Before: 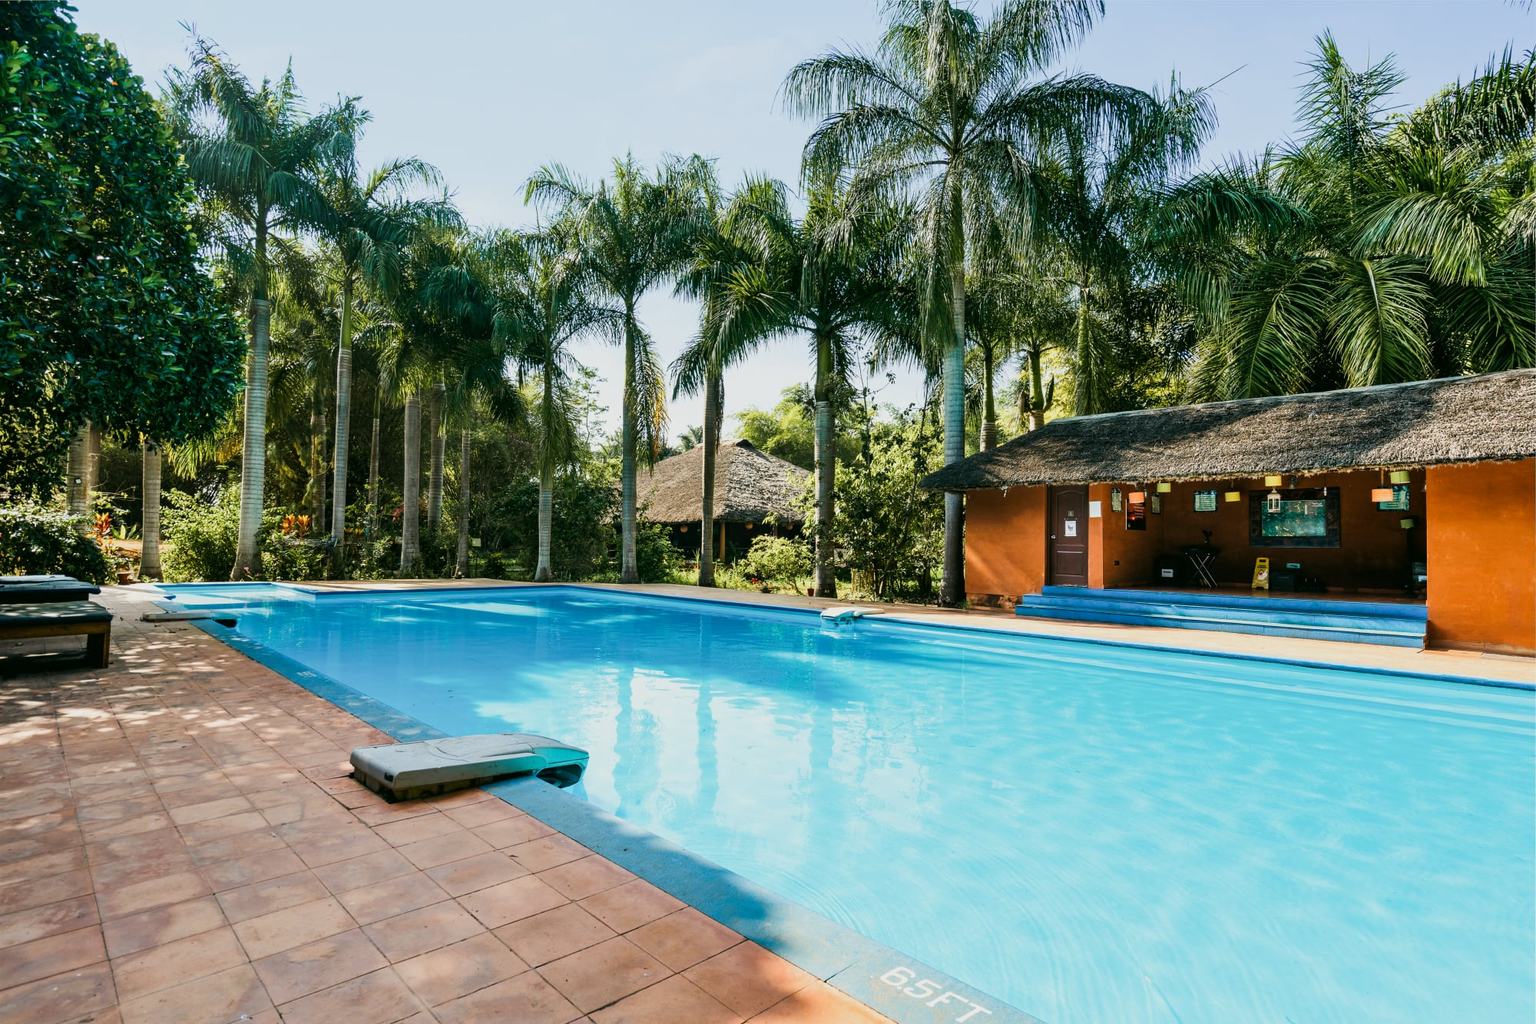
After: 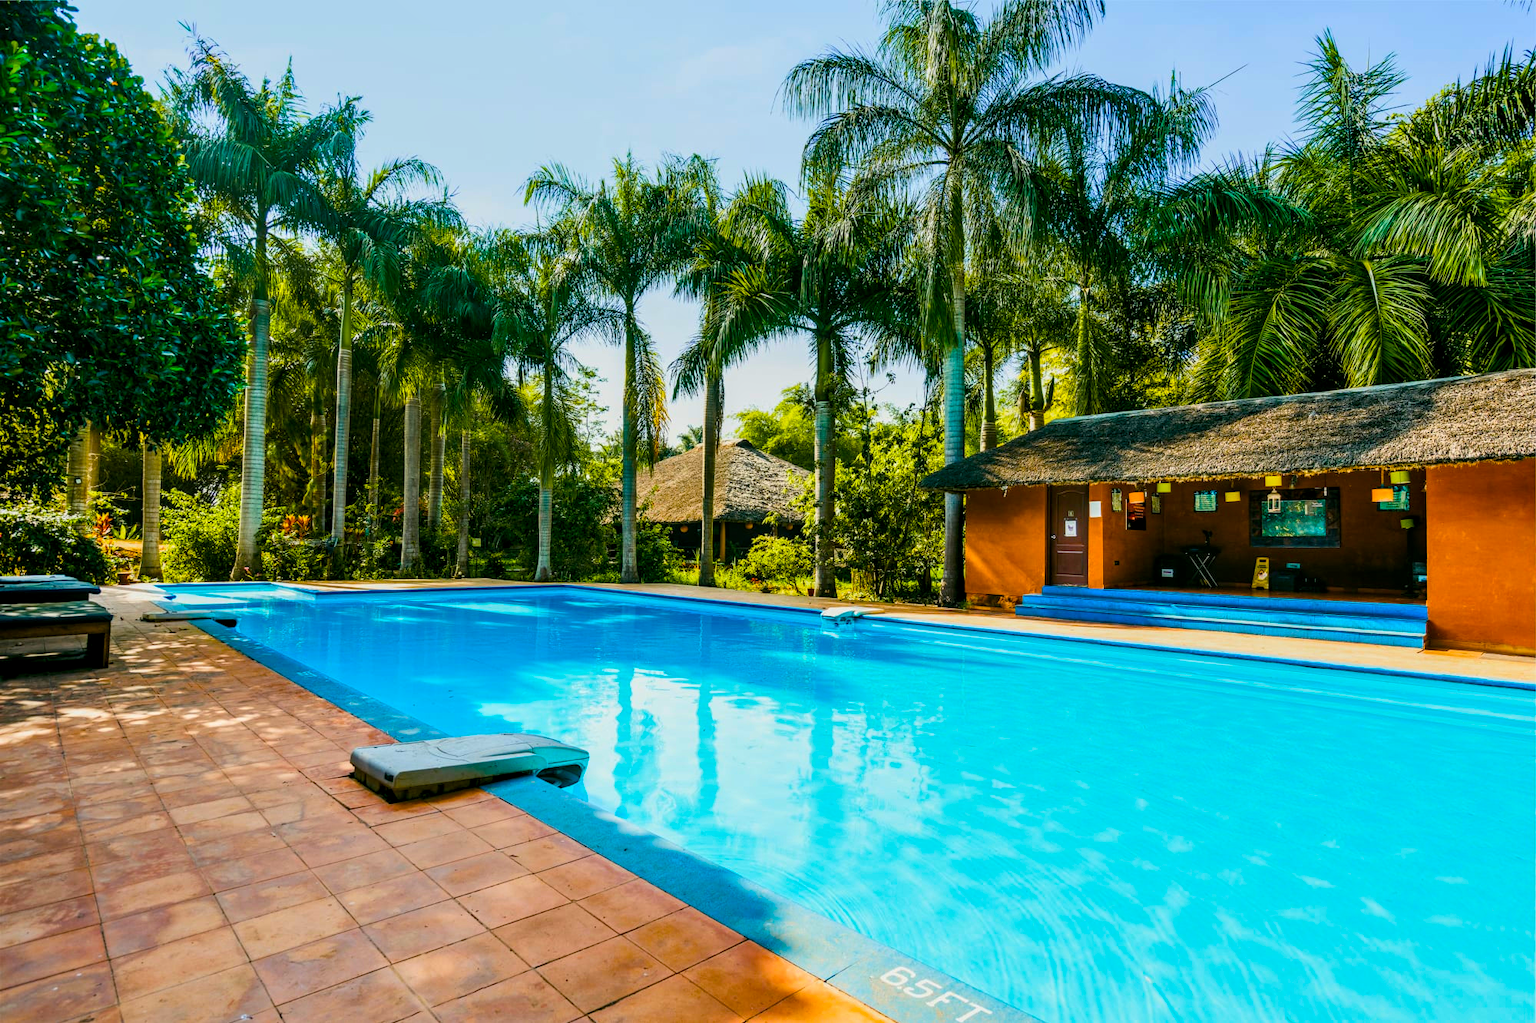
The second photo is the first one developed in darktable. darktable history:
local contrast: on, module defaults
color balance rgb: perceptual saturation grading › global saturation 41.204%, global vibrance 50.778%
